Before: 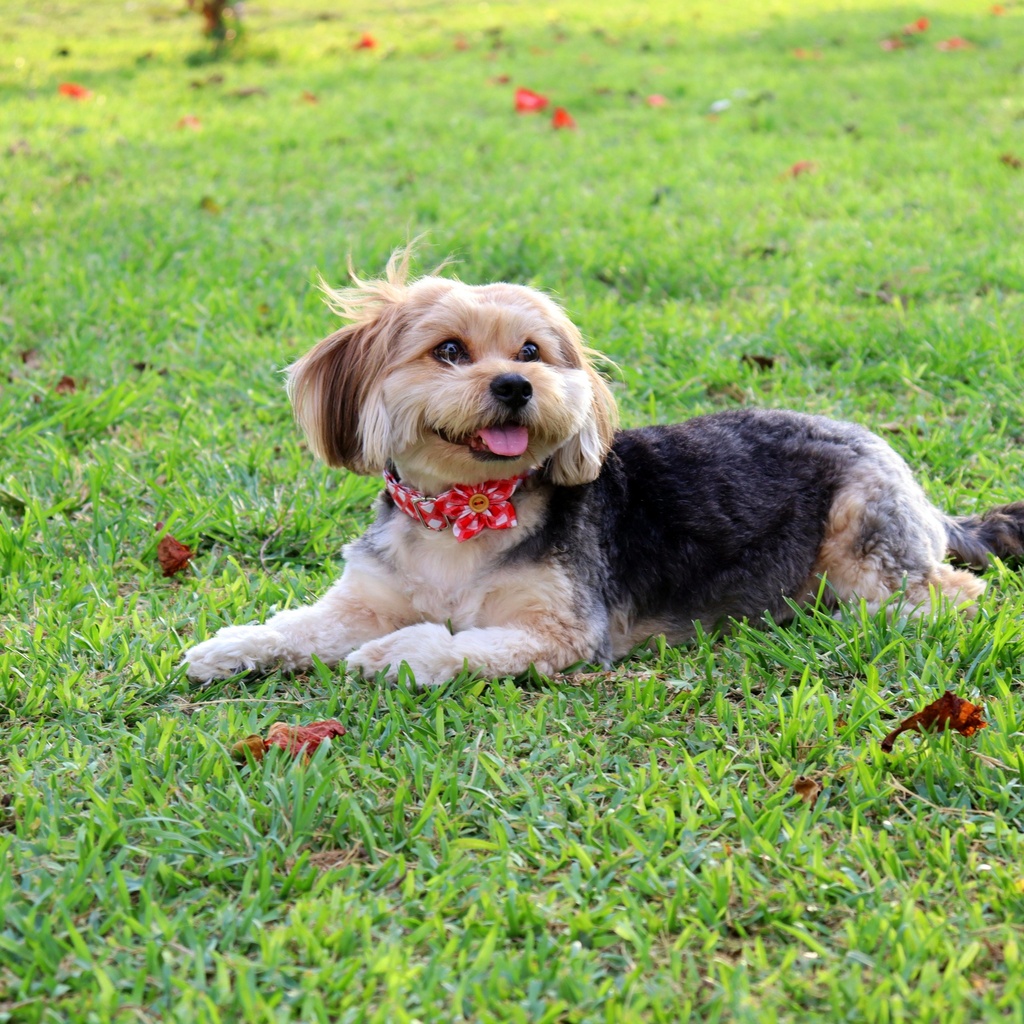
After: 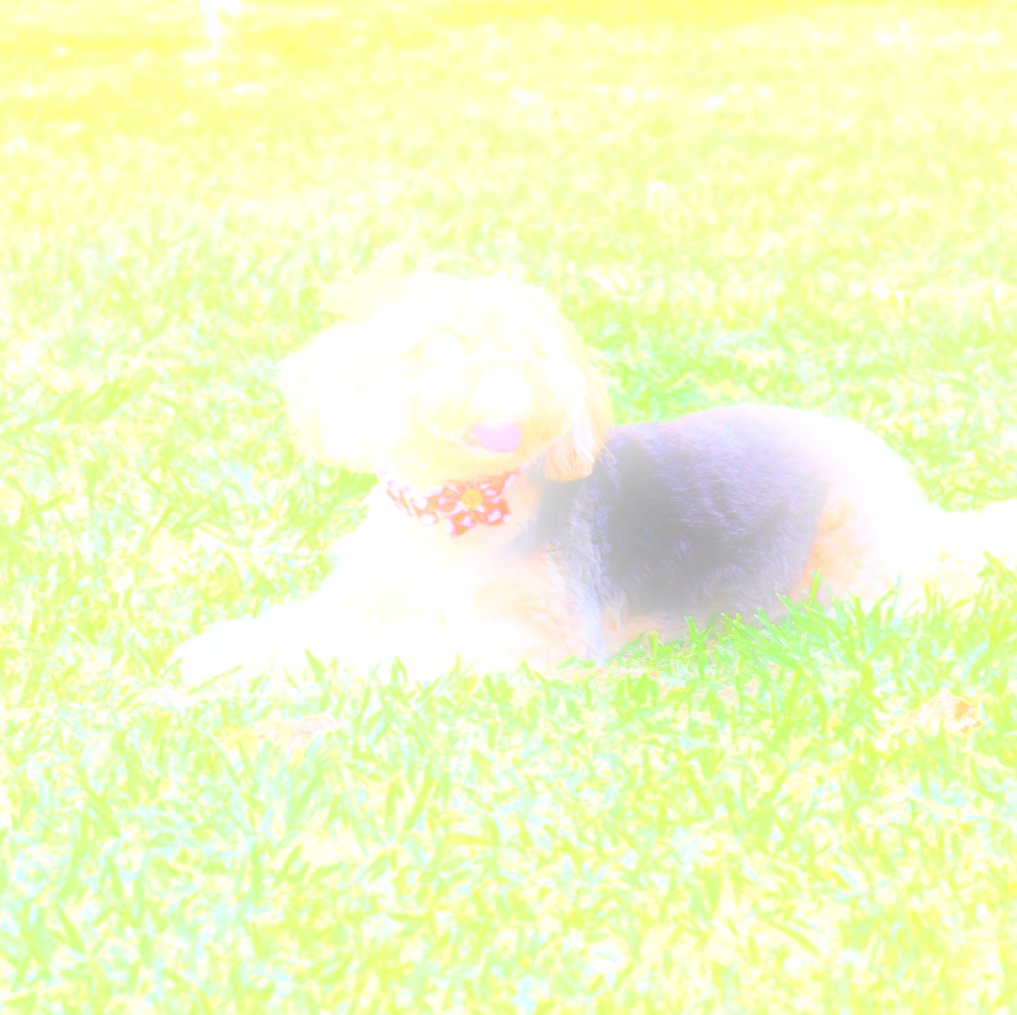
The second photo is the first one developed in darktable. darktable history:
rotate and perspective: rotation 0.192°, lens shift (horizontal) -0.015, crop left 0.005, crop right 0.996, crop top 0.006, crop bottom 0.99
color balance rgb: perceptual saturation grading › global saturation 20%, perceptual saturation grading › highlights -25%, perceptual saturation grading › shadows 25%
bloom: size 25%, threshold 5%, strength 90%
